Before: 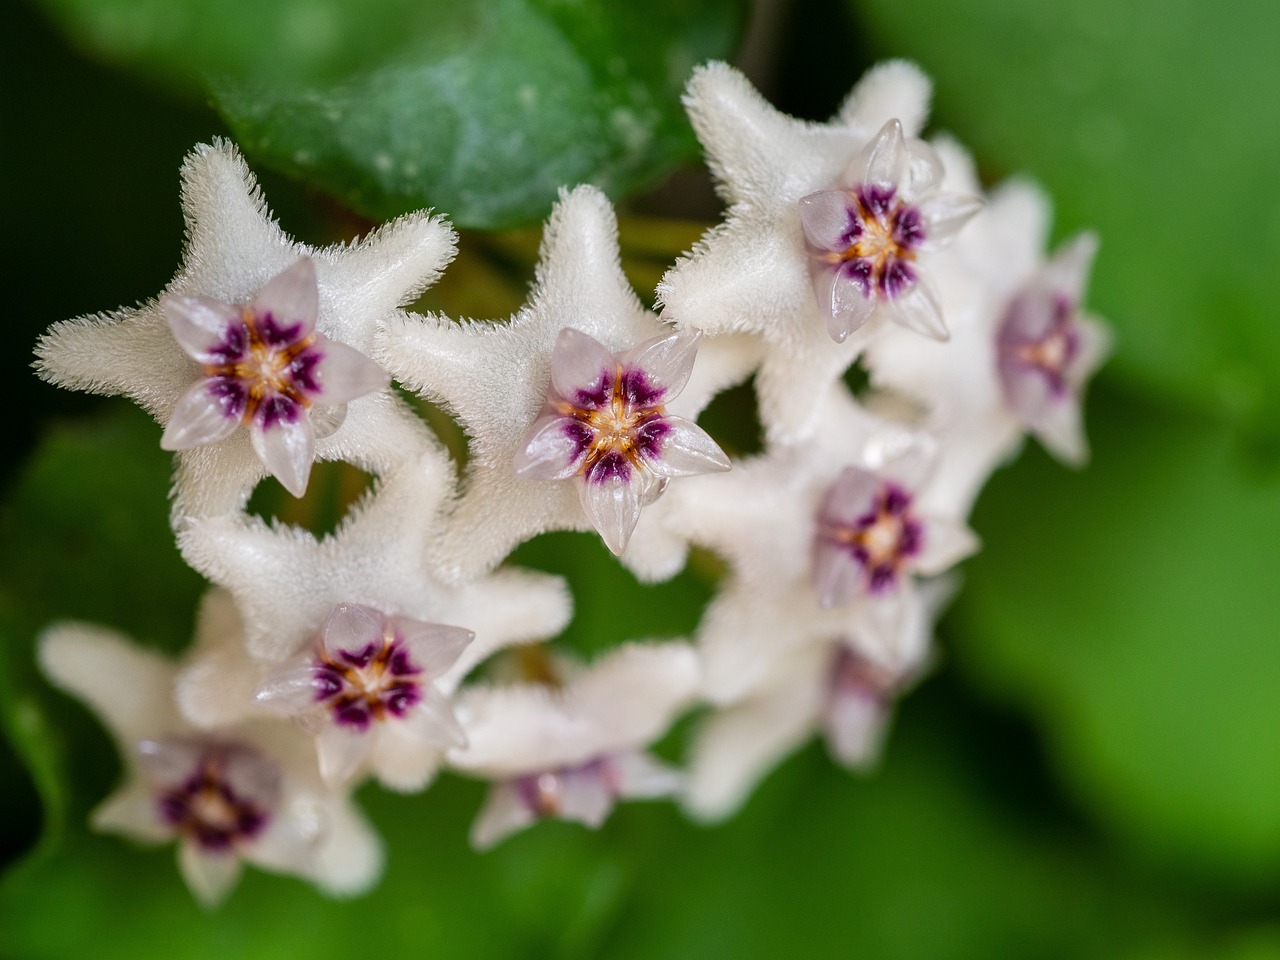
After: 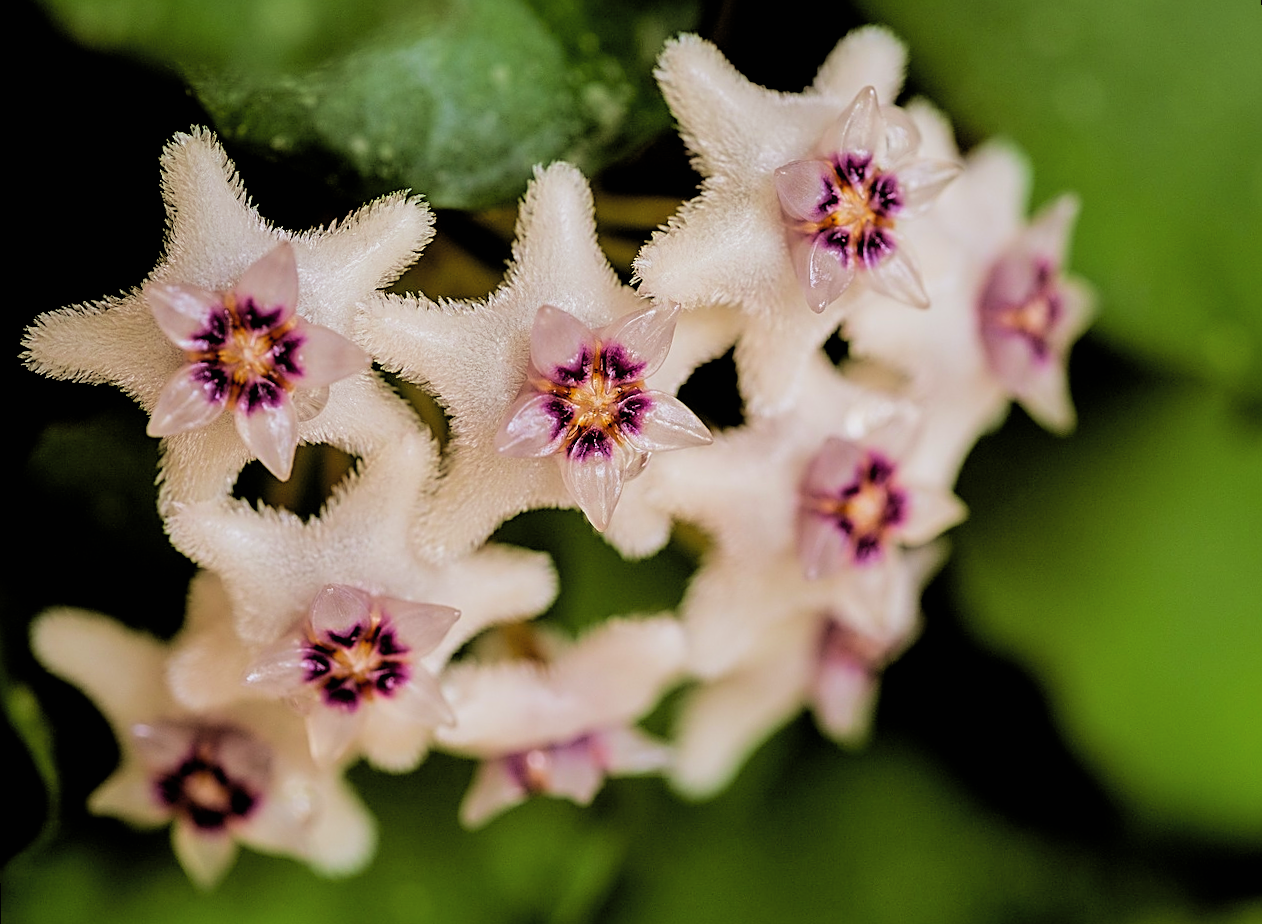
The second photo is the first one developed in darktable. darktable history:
sharpen: radius 2.767
velvia: on, module defaults
bloom: size 3%, threshold 100%, strength 0%
rgb levels: mode RGB, independent channels, levels [[0, 0.5, 1], [0, 0.521, 1], [0, 0.536, 1]]
contrast brightness saturation: contrast 0.05, brightness 0.06, saturation 0.01
shadows and highlights: shadows 10, white point adjustment 1, highlights -40
rotate and perspective: rotation -1.32°, lens shift (horizontal) -0.031, crop left 0.015, crop right 0.985, crop top 0.047, crop bottom 0.982
filmic rgb: black relative exposure -3.31 EV, white relative exposure 3.45 EV, hardness 2.36, contrast 1.103
